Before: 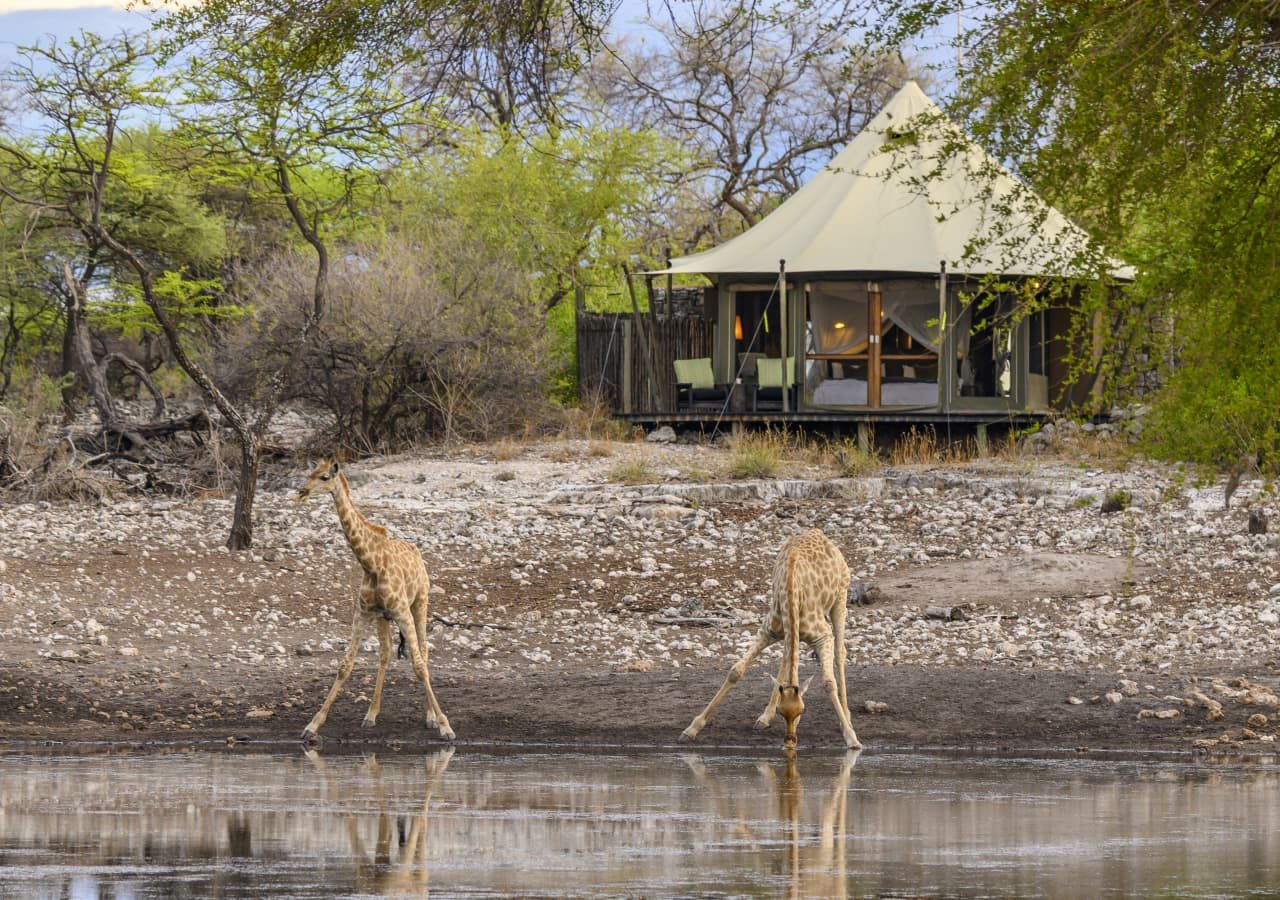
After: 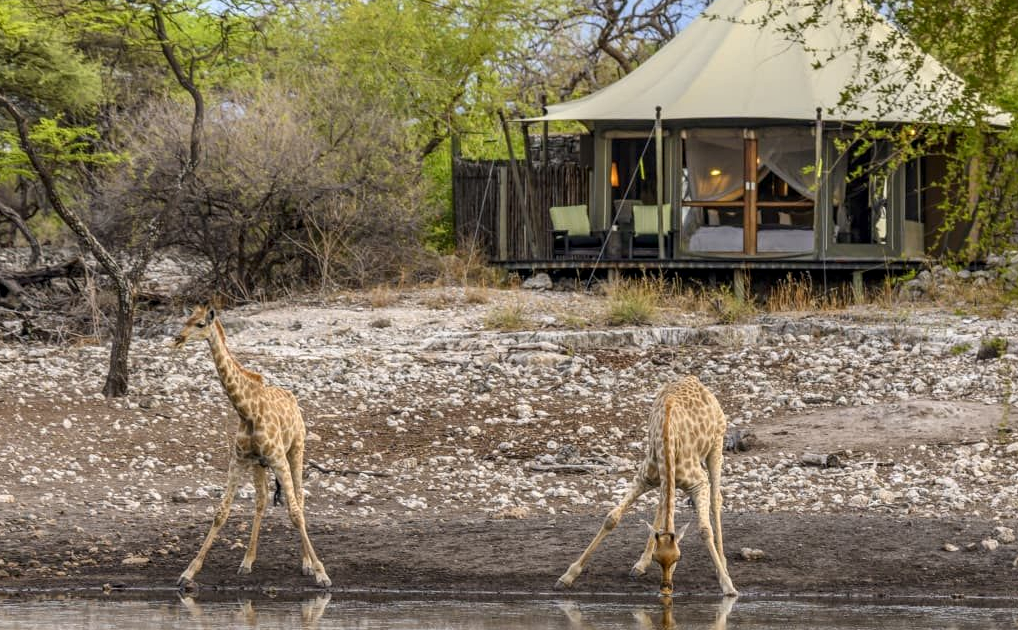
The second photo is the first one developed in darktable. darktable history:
crop: left 9.747%, top 17.064%, right 10.711%, bottom 12.4%
local contrast: on, module defaults
